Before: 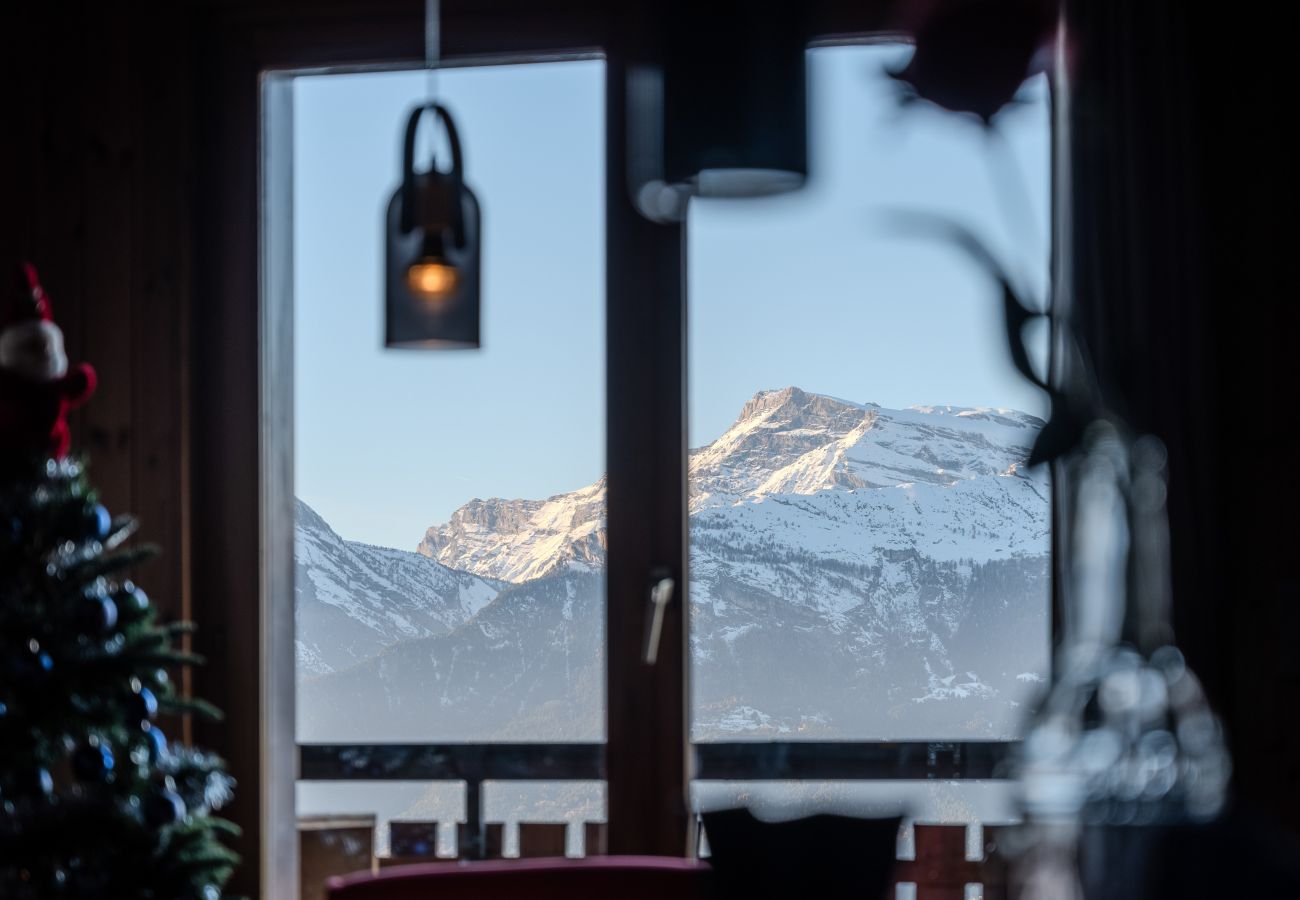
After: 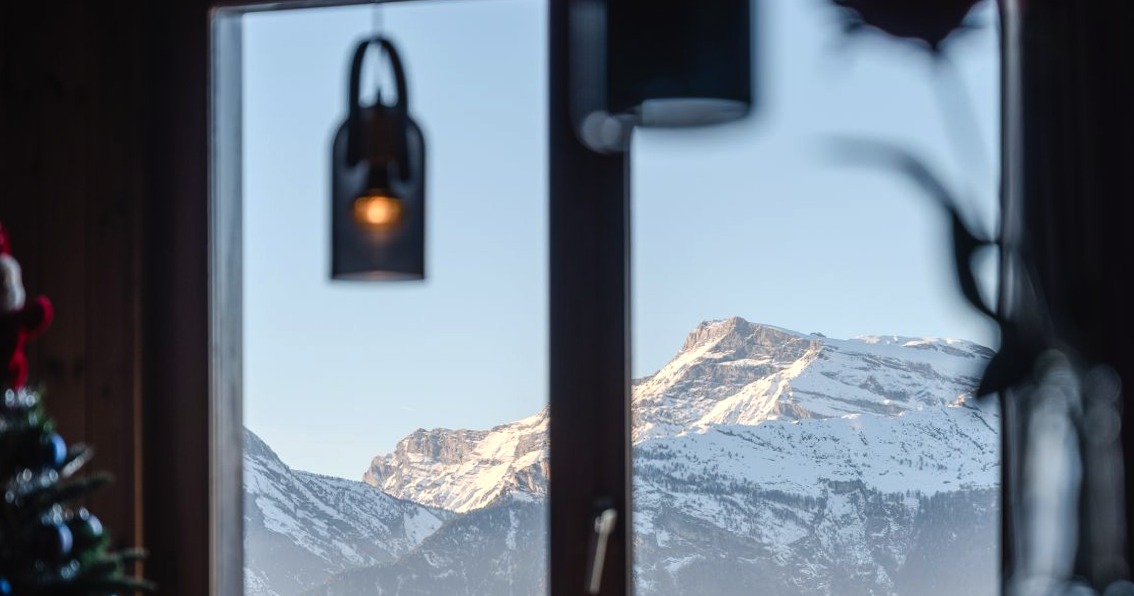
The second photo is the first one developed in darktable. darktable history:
color balance rgb: shadows lift › chroma 1%, shadows lift › hue 28.8°, power › hue 60°, highlights gain › chroma 1%, highlights gain › hue 60°, global offset › luminance 0.25%, perceptual saturation grading › highlights -20%, perceptual saturation grading › shadows 20%, perceptual brilliance grading › highlights 5%, perceptual brilliance grading › shadows -10%, global vibrance 19.67%
rotate and perspective: lens shift (horizontal) -0.055, automatic cropping off
crop: left 3.015%, top 8.969%, right 9.647%, bottom 26.457%
